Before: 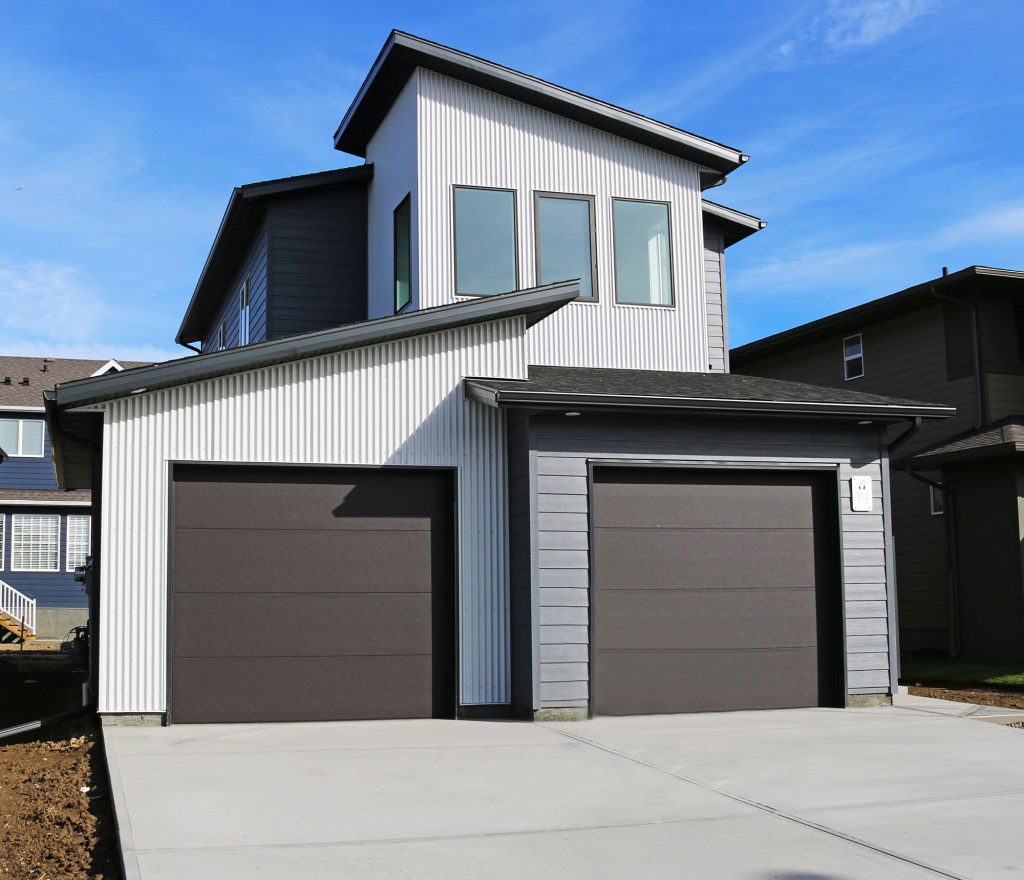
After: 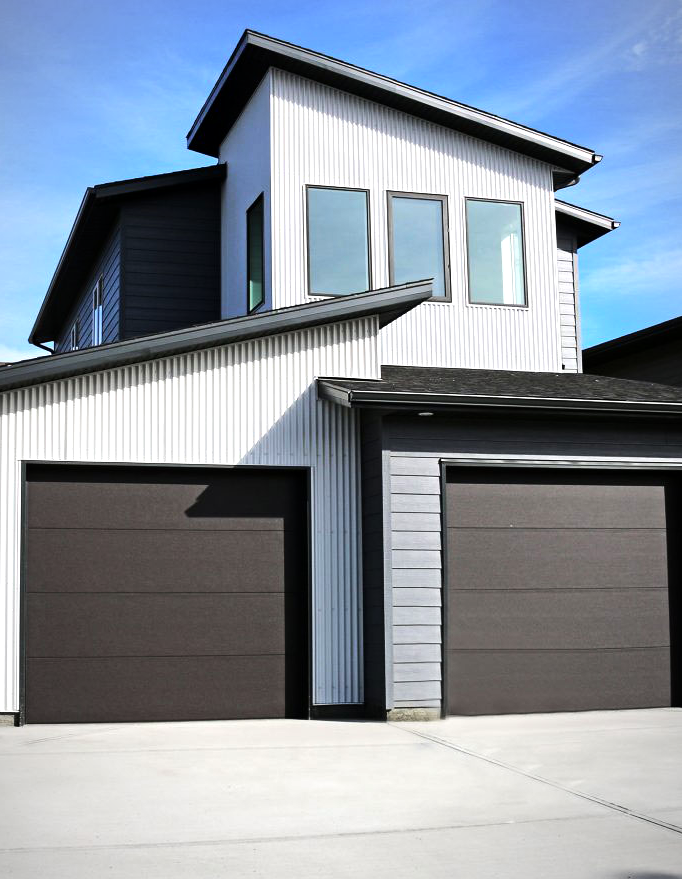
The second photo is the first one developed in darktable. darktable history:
tone equalizer: -8 EV -0.75 EV, -7 EV -0.7 EV, -6 EV -0.6 EV, -5 EV -0.4 EV, -3 EV 0.4 EV, -2 EV 0.6 EV, -1 EV 0.7 EV, +0 EV 0.75 EV, edges refinement/feathering 500, mask exposure compensation -1.57 EV, preserve details no
exposure: black level correction 0.002, compensate highlight preservation false
vignetting: fall-off radius 70%, automatic ratio true
rgb levels: preserve colors max RGB
crop and rotate: left 14.385%, right 18.948%
